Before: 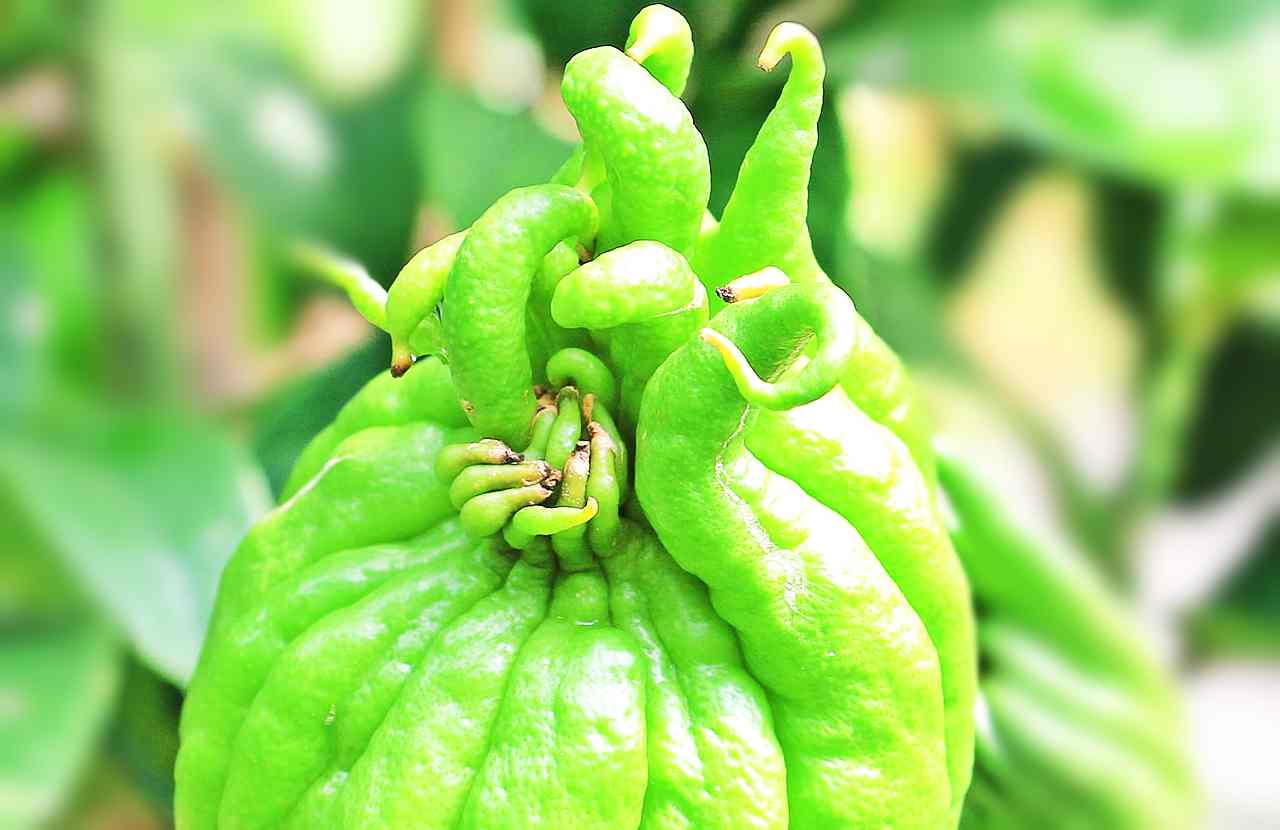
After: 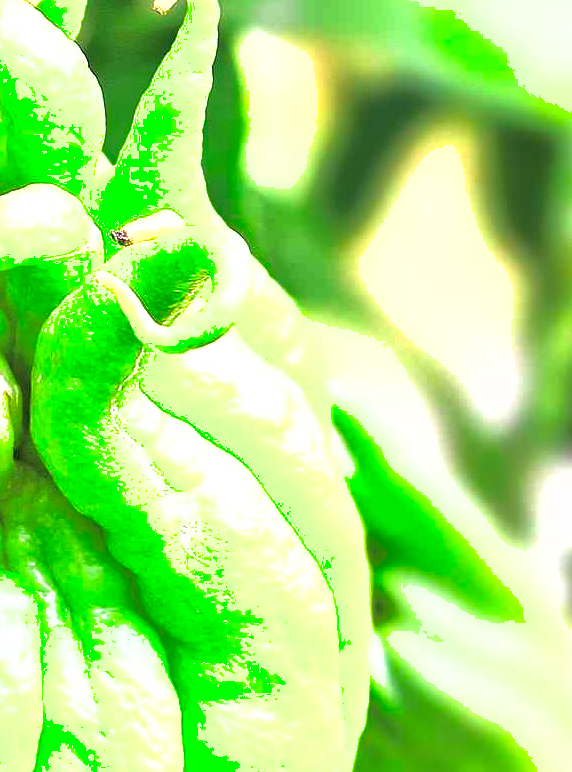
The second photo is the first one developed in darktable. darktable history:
exposure: black level correction 0, exposure 0.499 EV, compensate highlight preservation false
crop: left 47.322%, top 6.96%, right 7.985%
shadows and highlights: on, module defaults
